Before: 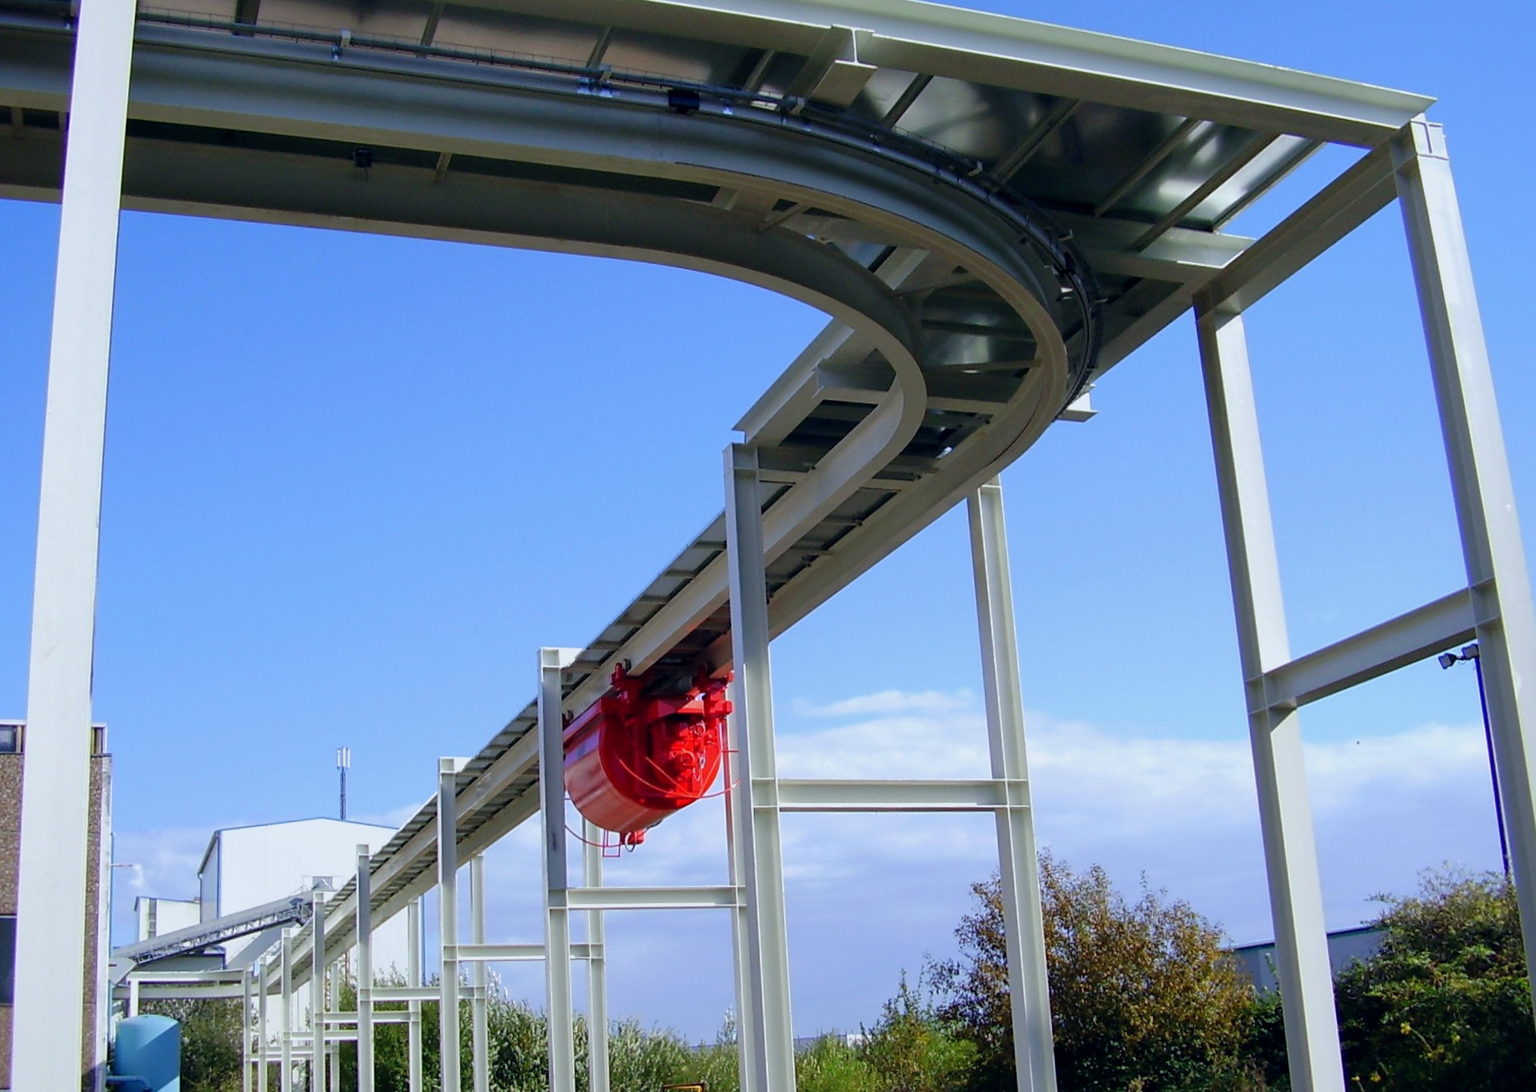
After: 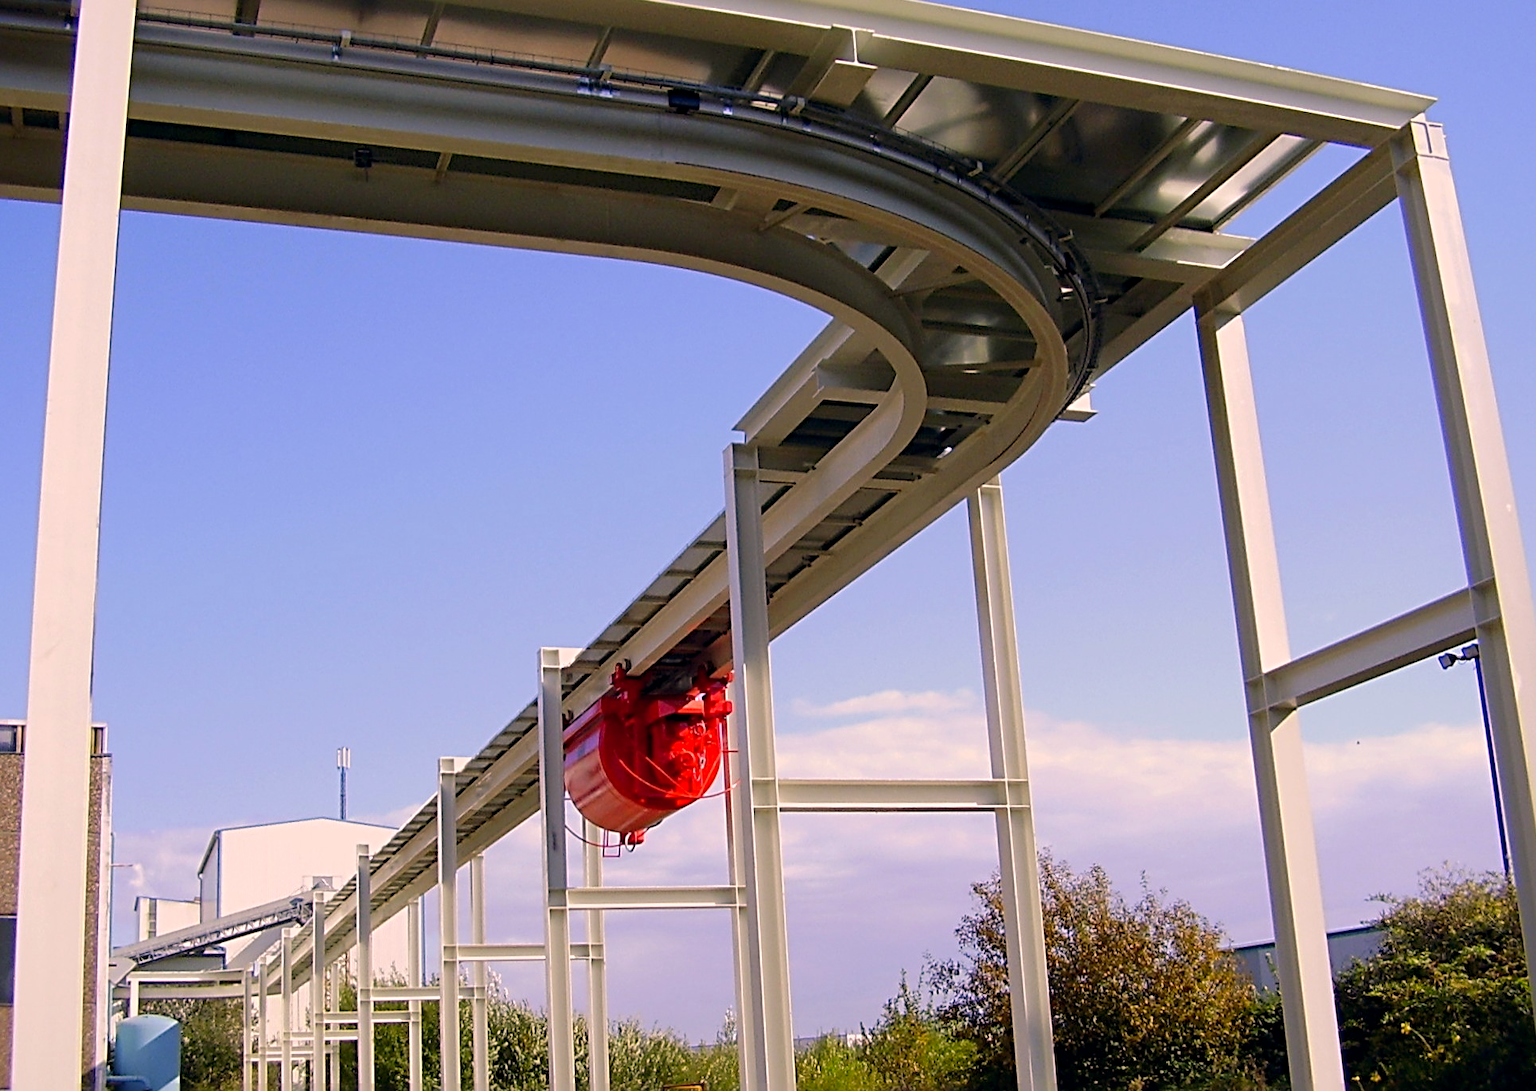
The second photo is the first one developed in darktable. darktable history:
sharpen: radius 4
exposure: black level correction 0.001, exposure 0.014 EV, compensate highlight preservation false
color balance rgb: shadows lift › luminance -5%, shadows lift › chroma 1.1%, shadows lift › hue 219°, power › luminance 10%, power › chroma 2.83%, power › hue 60°, highlights gain › chroma 4.52%, highlights gain › hue 33.33°, saturation formula JzAzBz (2021)
